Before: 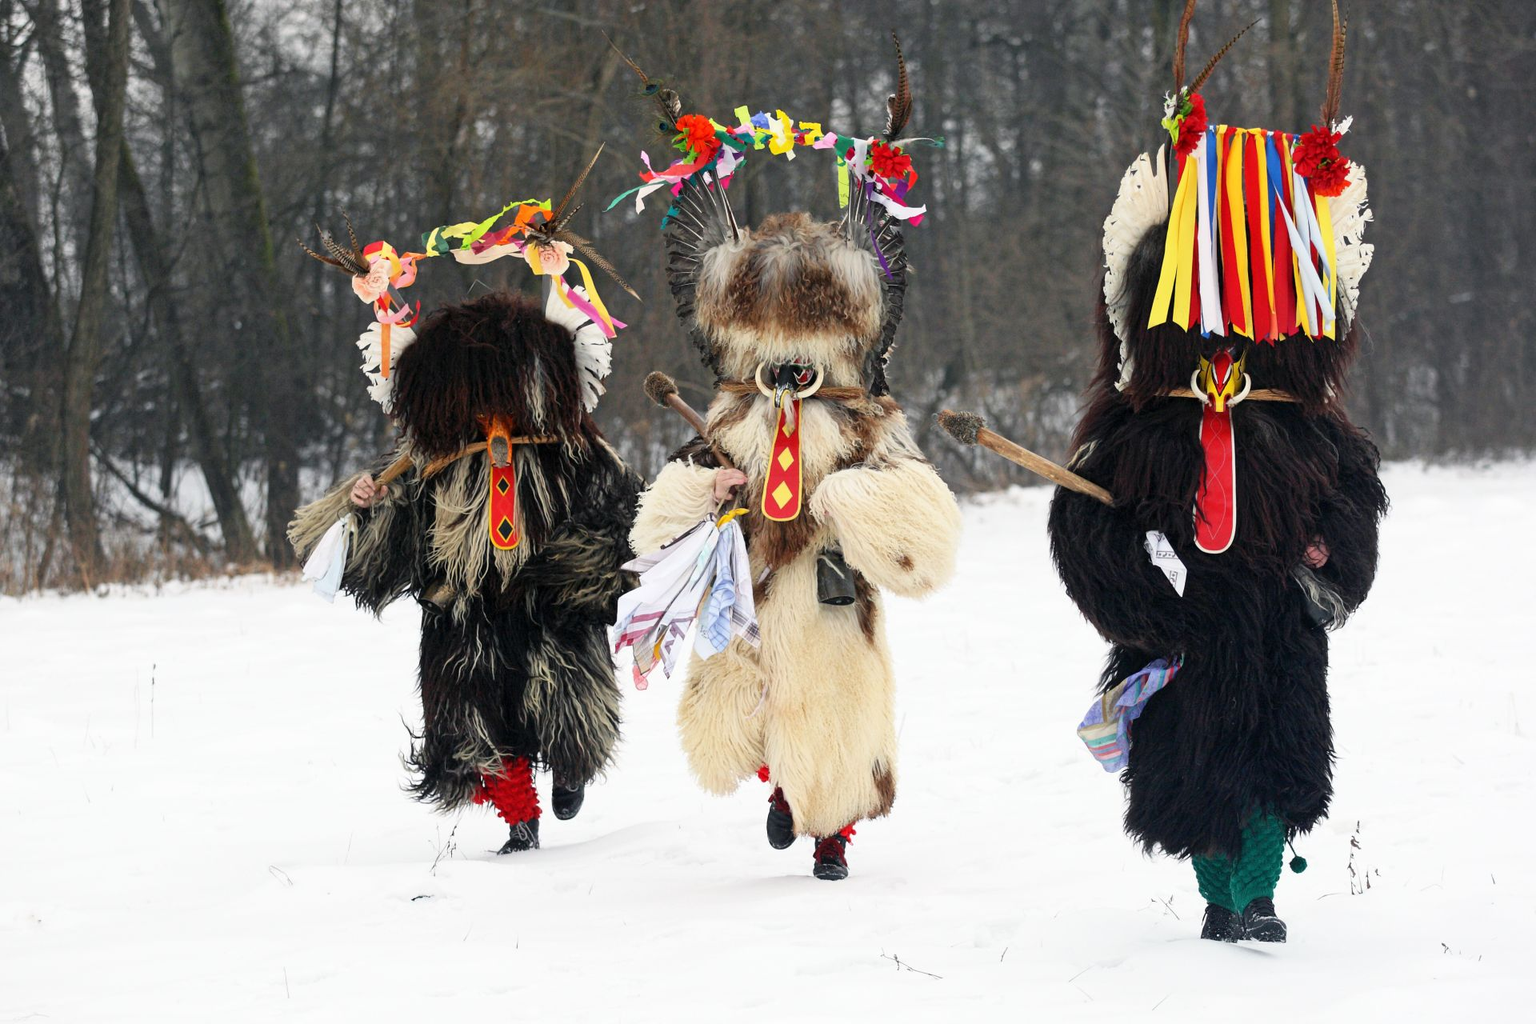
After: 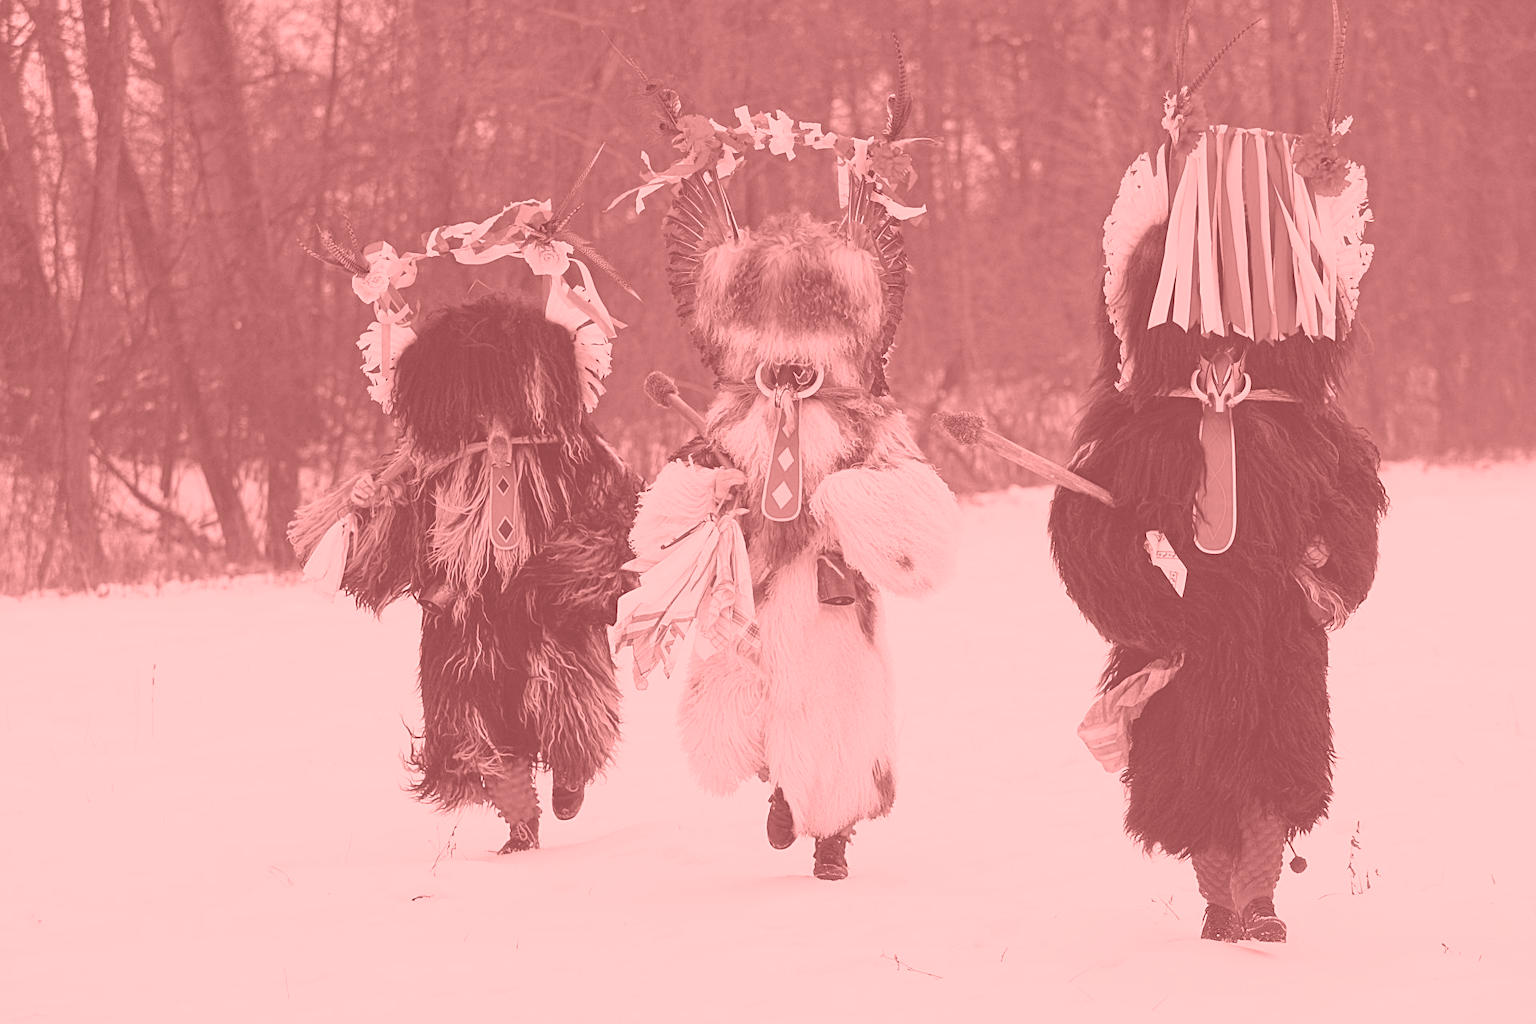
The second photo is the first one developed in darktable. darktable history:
color correction: highlights a* -9.35, highlights b* -23.15
sharpen: on, module defaults
colorize: saturation 51%, source mix 50.67%, lightness 50.67%
